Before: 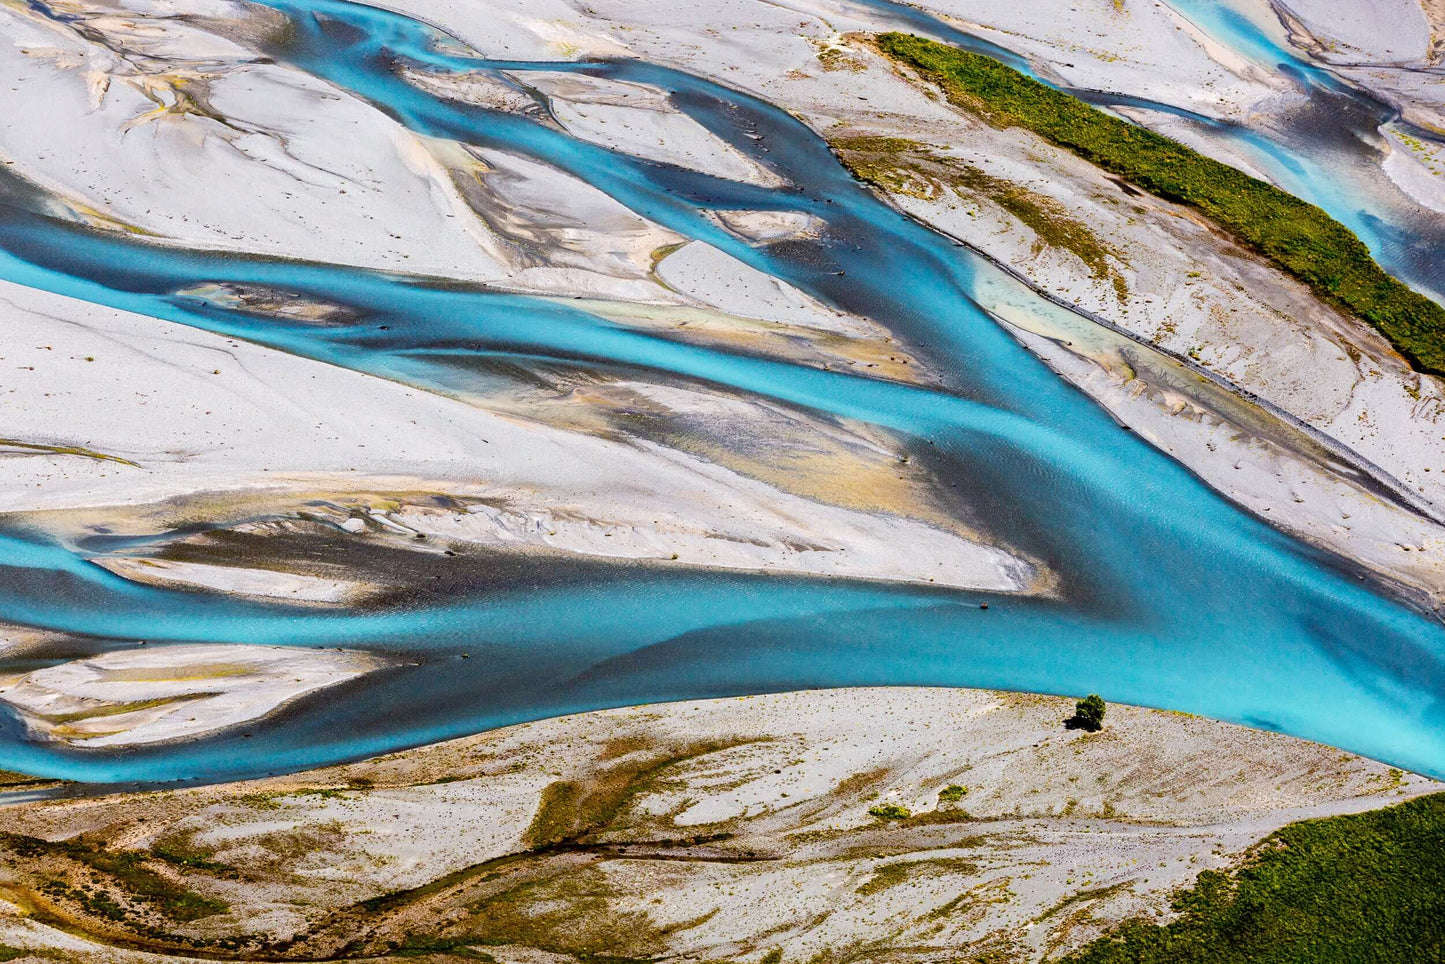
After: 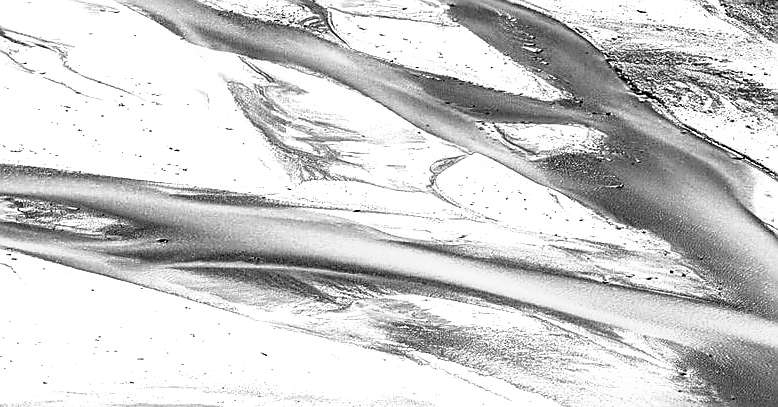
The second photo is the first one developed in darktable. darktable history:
monochrome: a -3.63, b -0.465
crop: left 15.306%, top 9.065%, right 30.789%, bottom 48.638%
exposure: black level correction 0, exposure 1 EV, compensate exposure bias true, compensate highlight preservation false
local contrast: detail 130%
velvia: on, module defaults
sharpen: radius 1.4, amount 1.25, threshold 0.7
